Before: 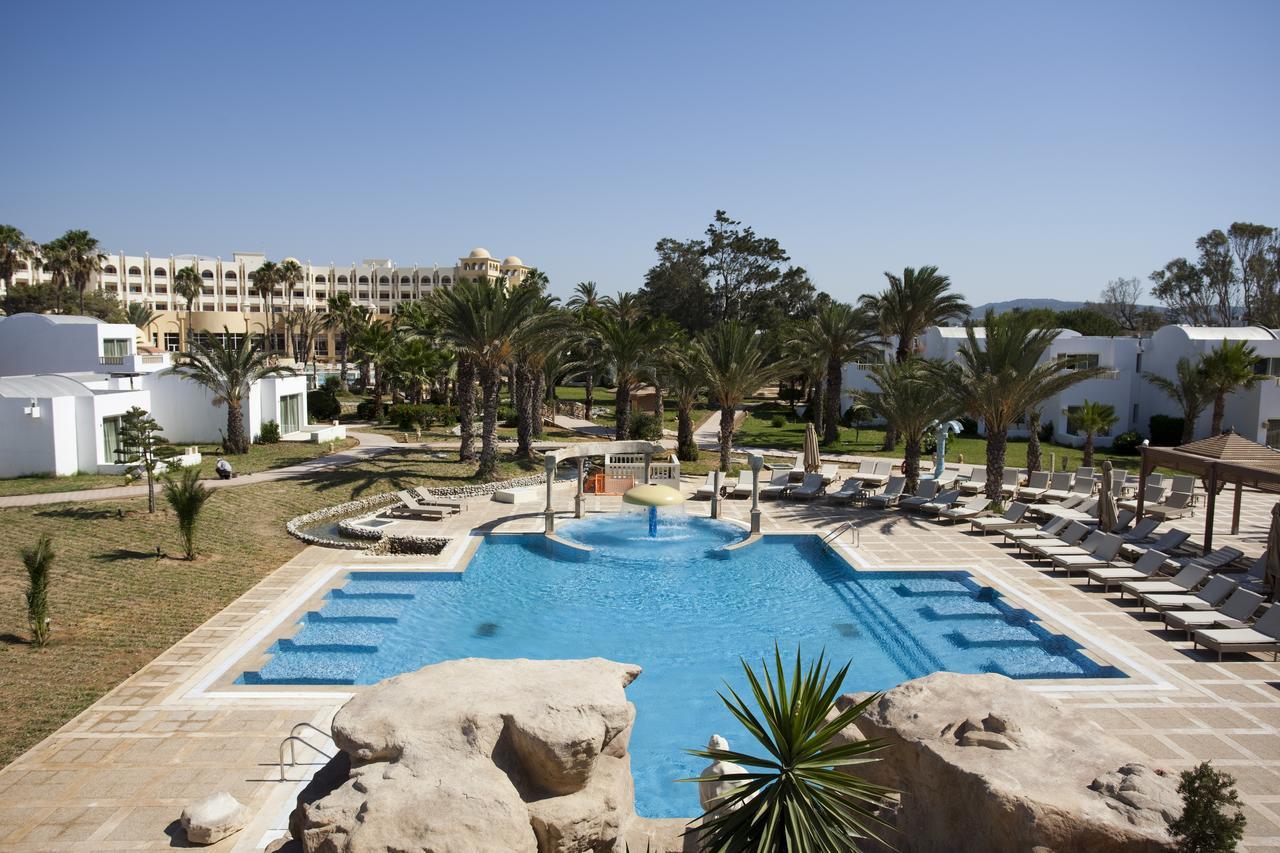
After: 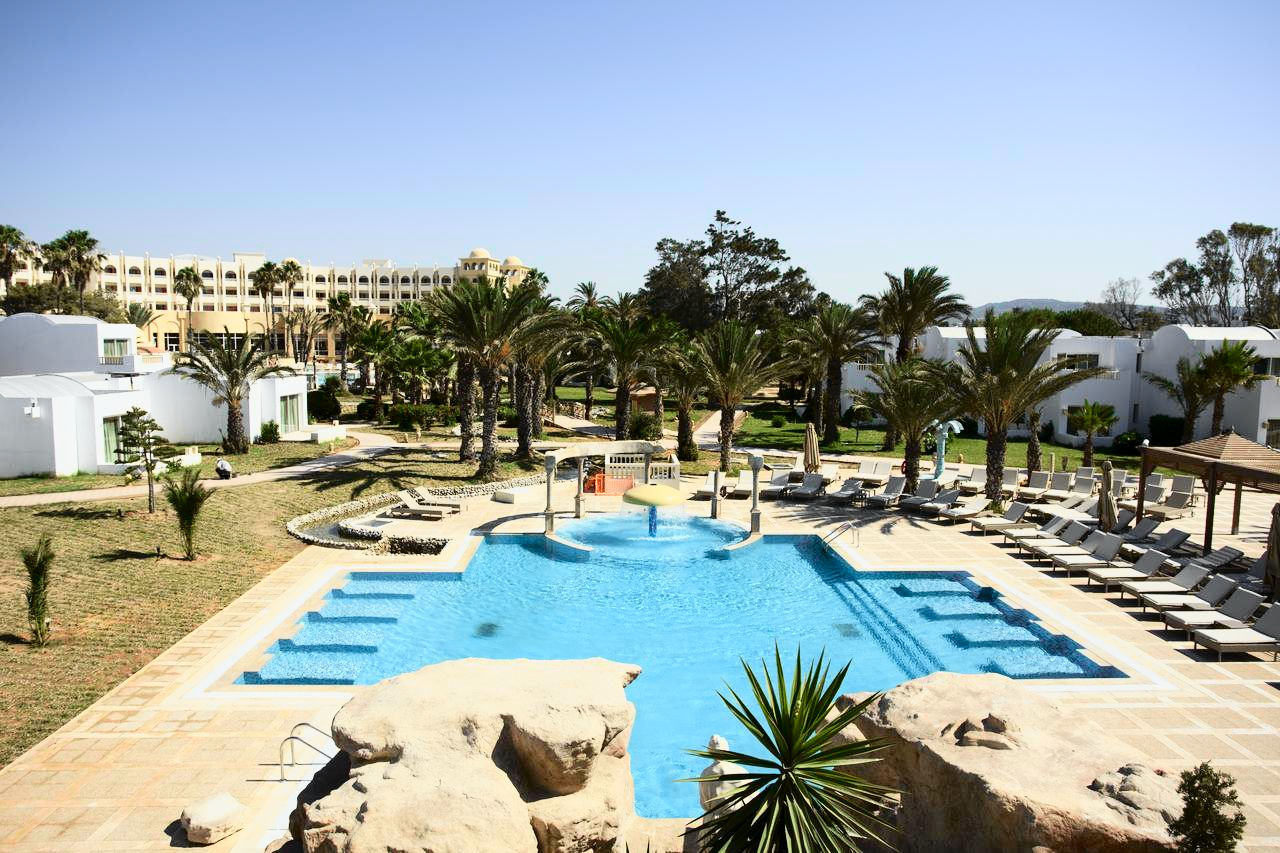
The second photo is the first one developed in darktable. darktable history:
tone curve: curves: ch0 [(0, 0) (0.131, 0.094) (0.326, 0.386) (0.481, 0.623) (0.593, 0.764) (0.812, 0.933) (1, 0.974)]; ch1 [(0, 0) (0.366, 0.367) (0.475, 0.453) (0.494, 0.493) (0.504, 0.497) (0.553, 0.584) (1, 1)]; ch2 [(0, 0) (0.333, 0.346) (0.375, 0.375) (0.424, 0.43) (0.476, 0.492) (0.502, 0.503) (0.533, 0.556) (0.566, 0.599) (0.614, 0.653) (1, 1)], color space Lab, independent channels, preserve colors none
